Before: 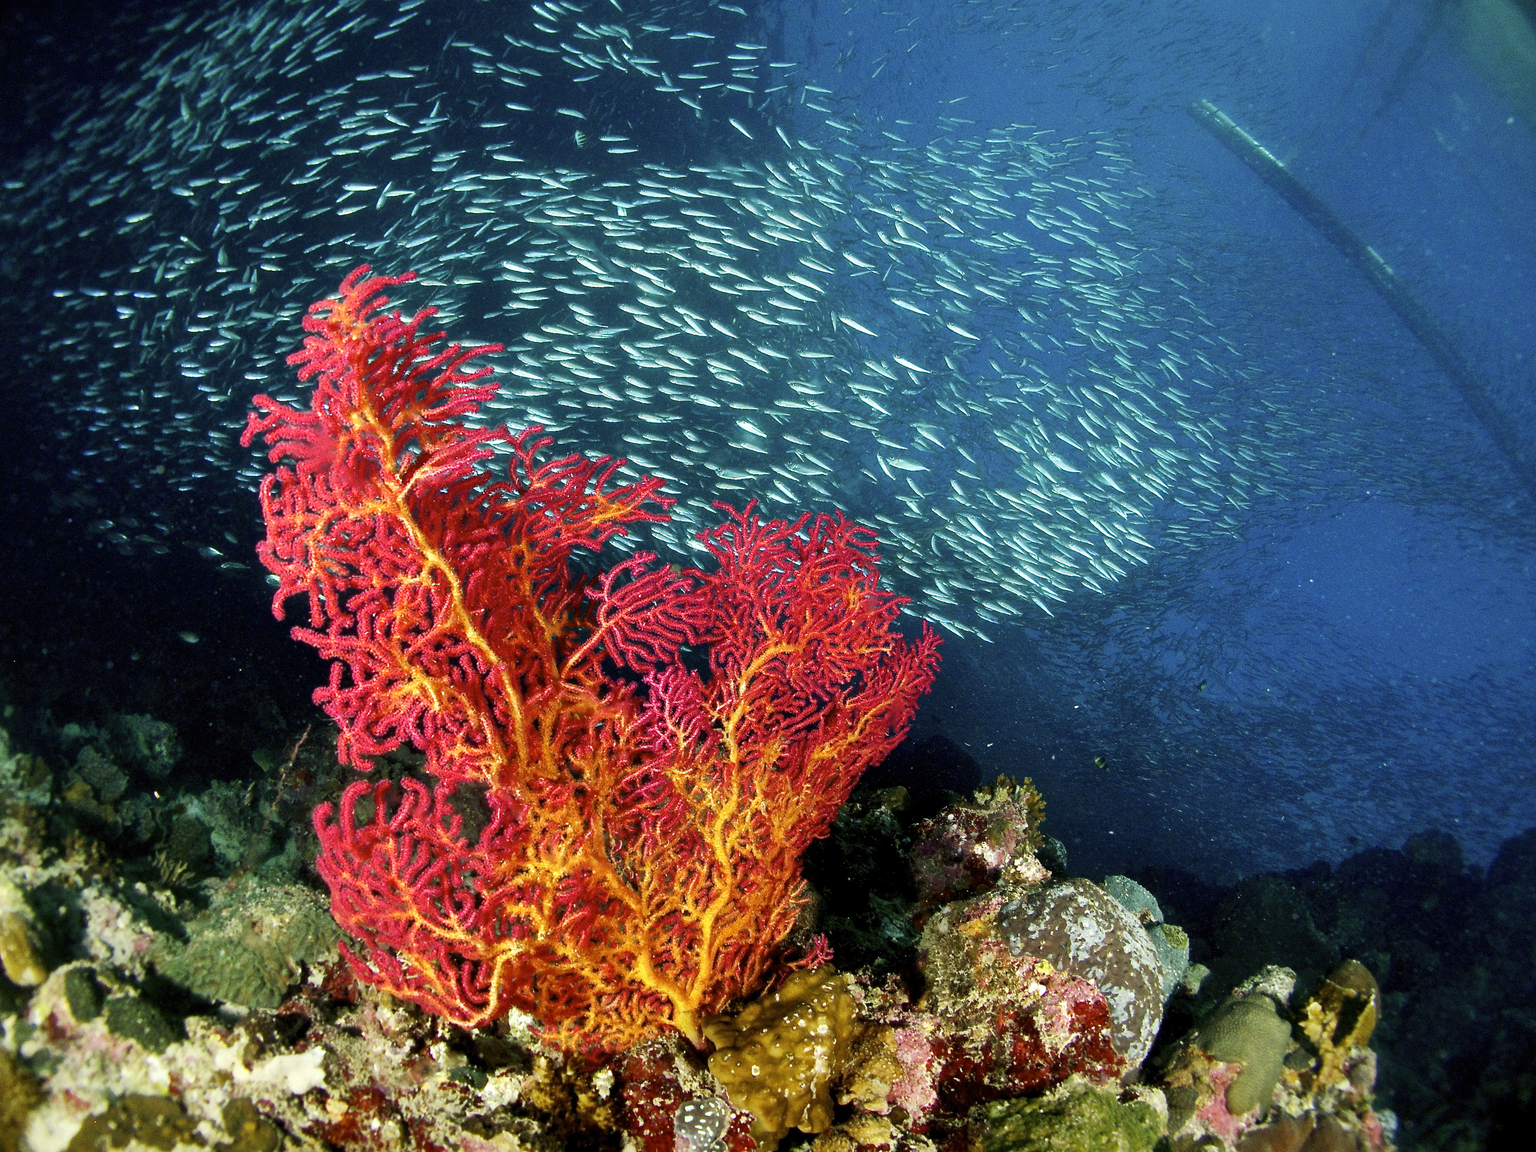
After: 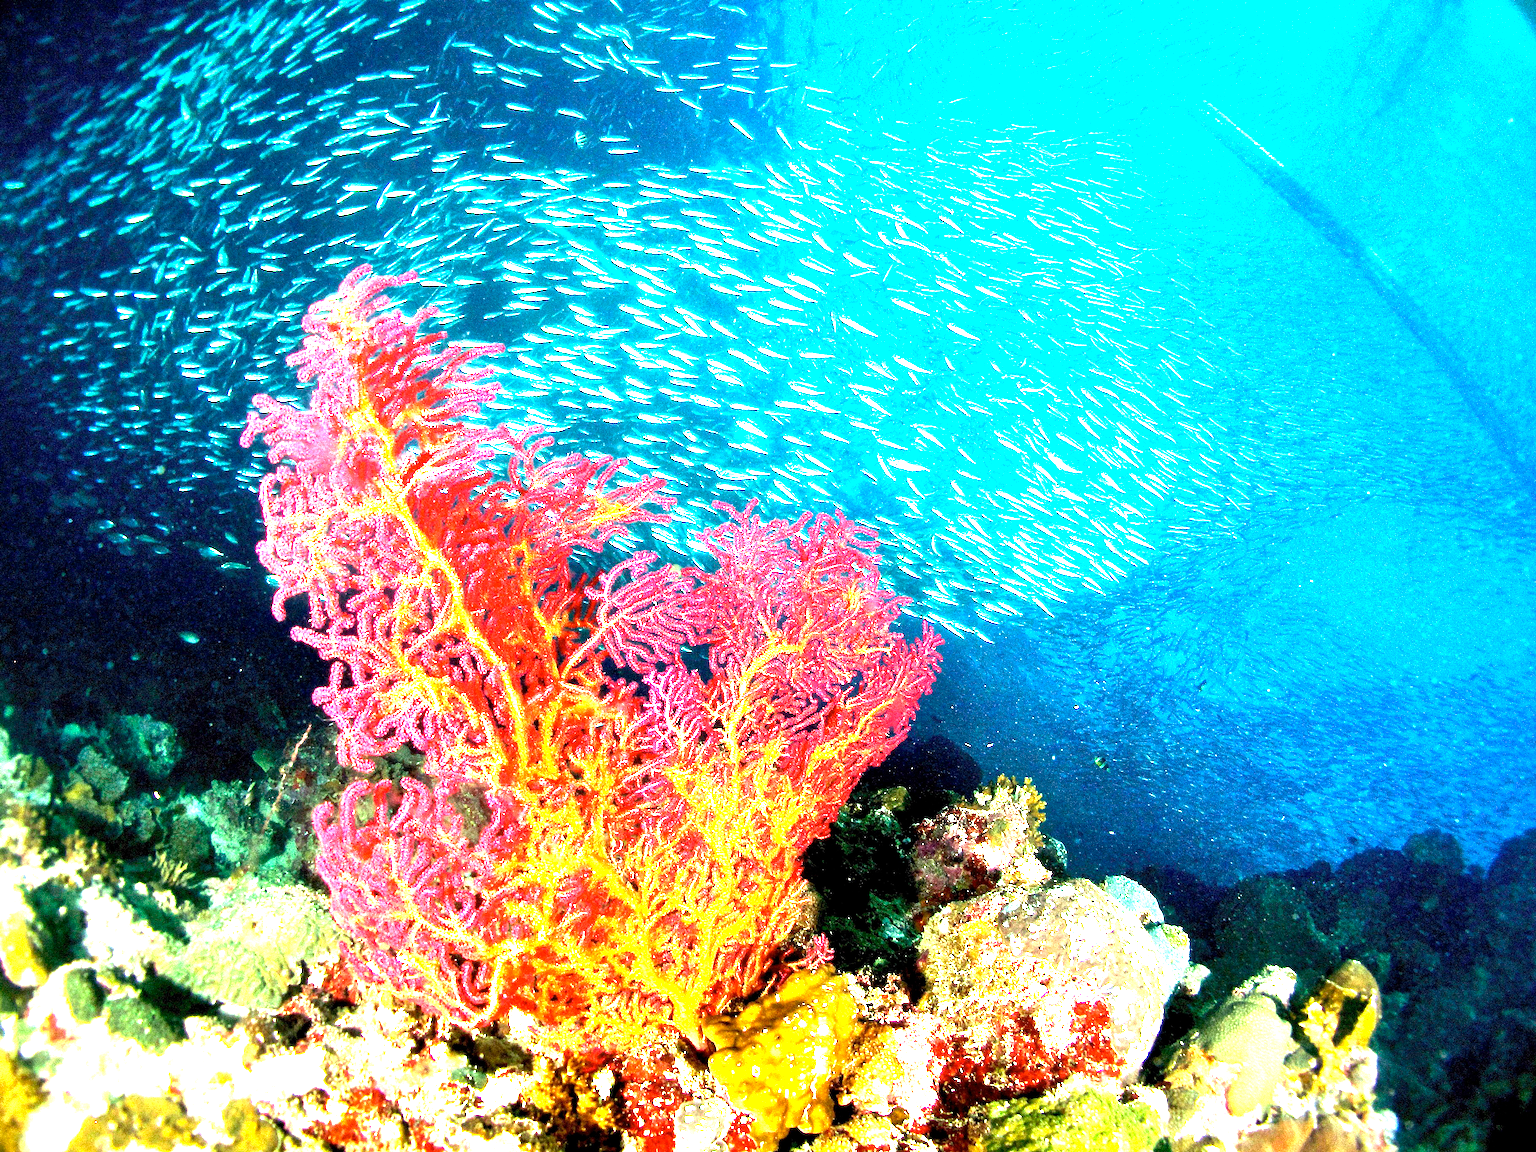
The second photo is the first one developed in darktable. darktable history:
exposure: exposure 2.978 EV, compensate highlight preservation false
